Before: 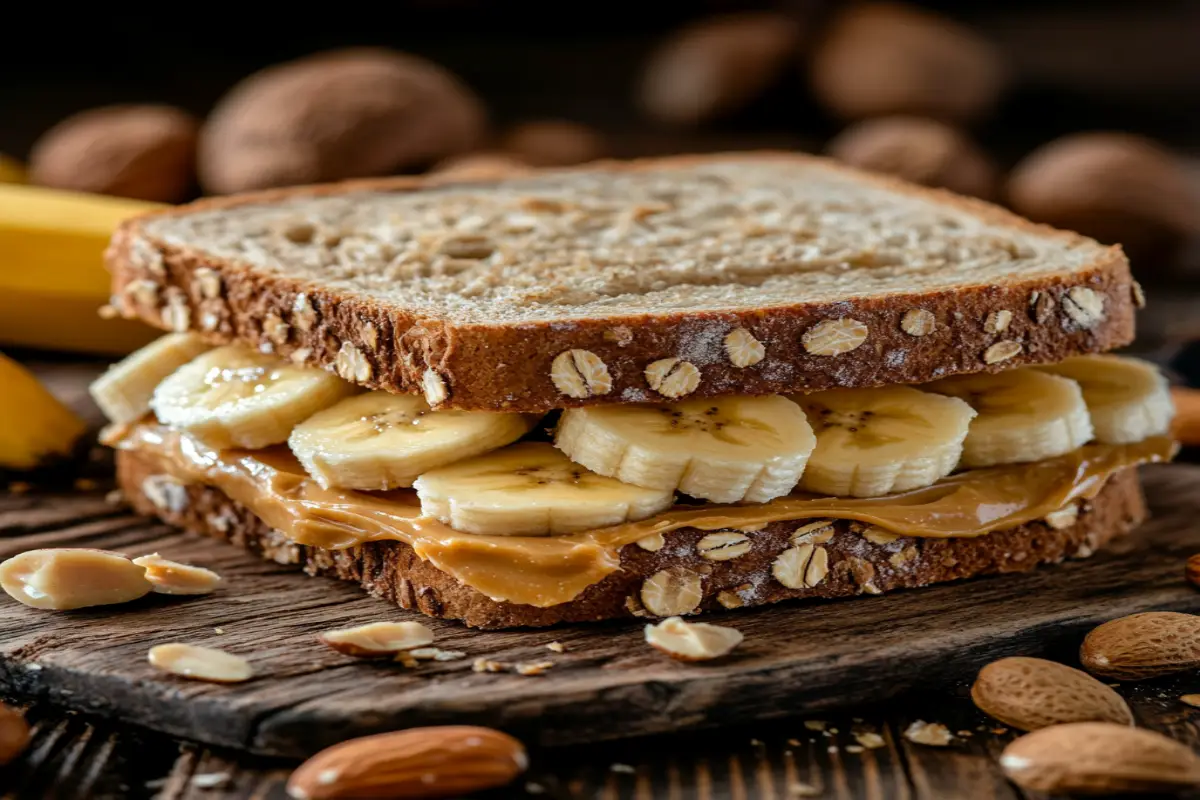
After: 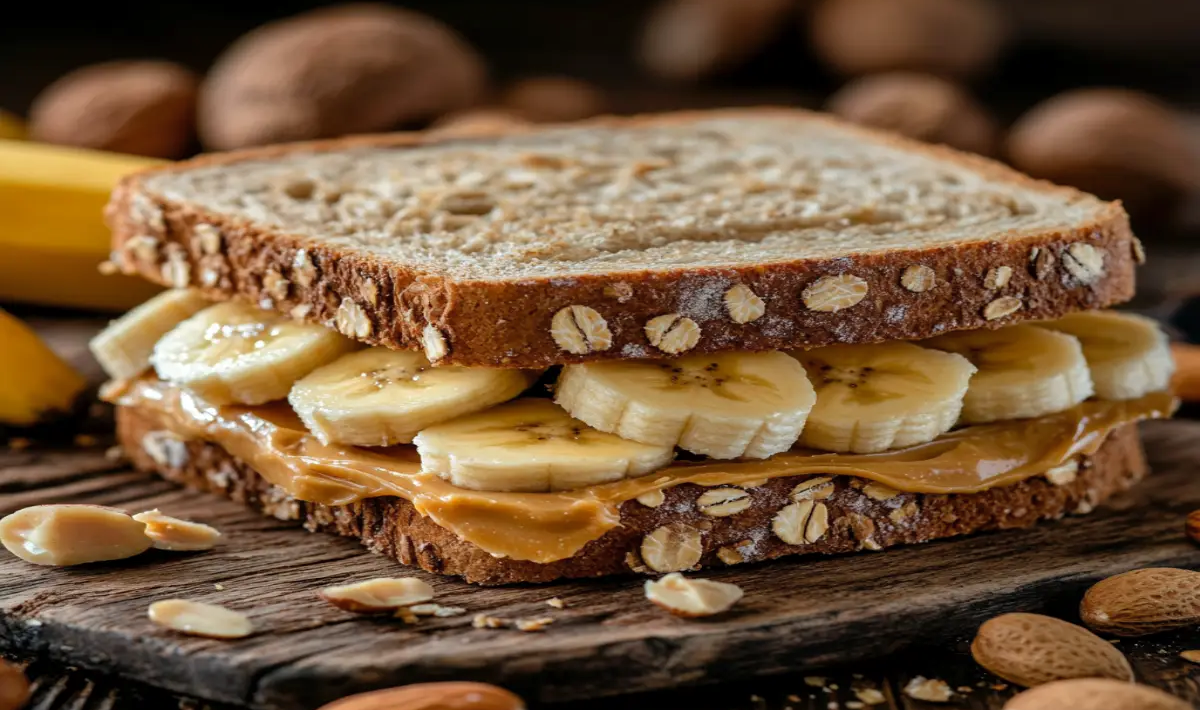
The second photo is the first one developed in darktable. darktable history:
shadows and highlights: shadows 25, highlights -25
crop and rotate: top 5.609%, bottom 5.609%
